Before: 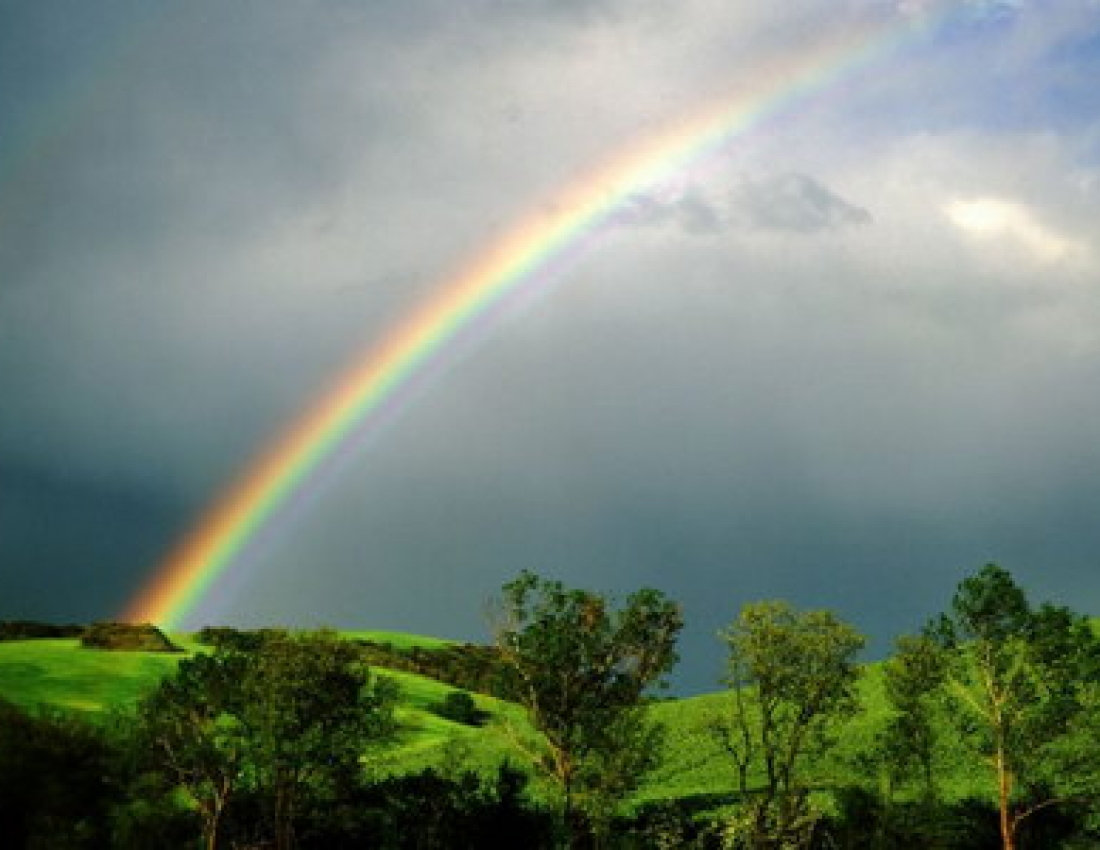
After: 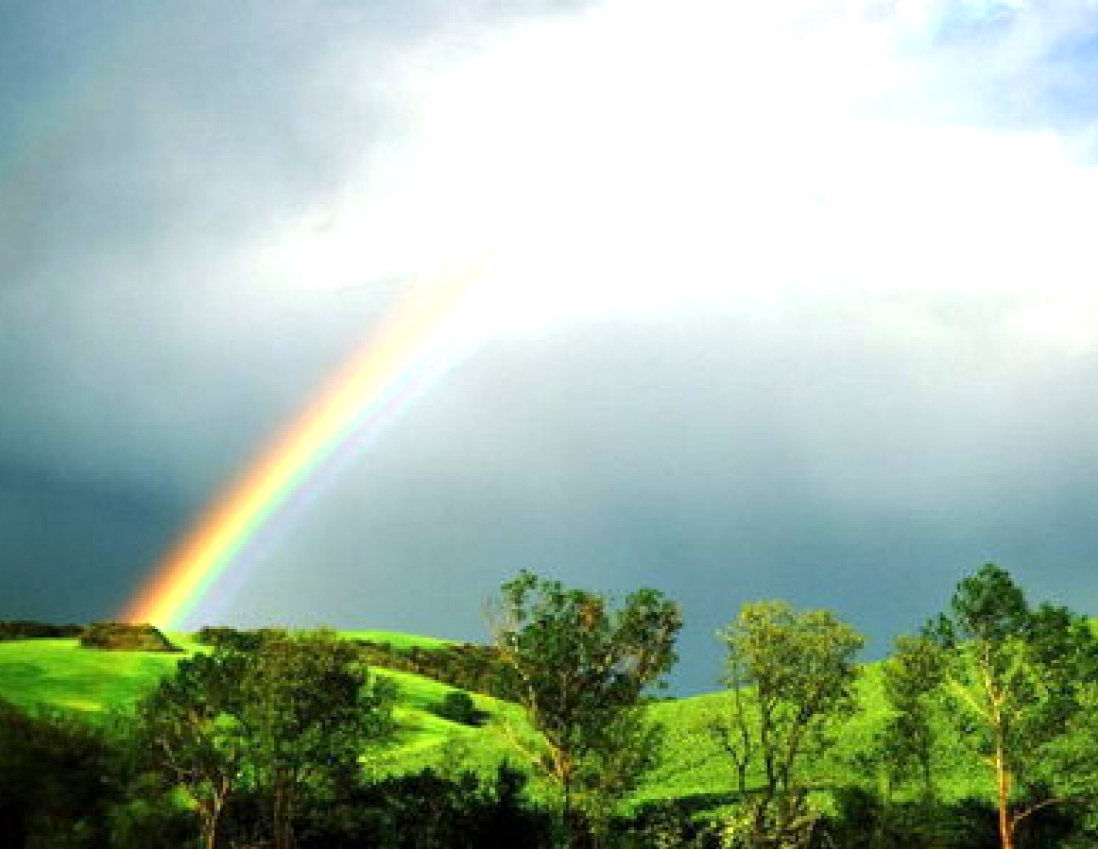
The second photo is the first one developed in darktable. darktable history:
exposure: exposure 1.15 EV, compensate highlight preservation false
crop and rotate: left 0.126%
